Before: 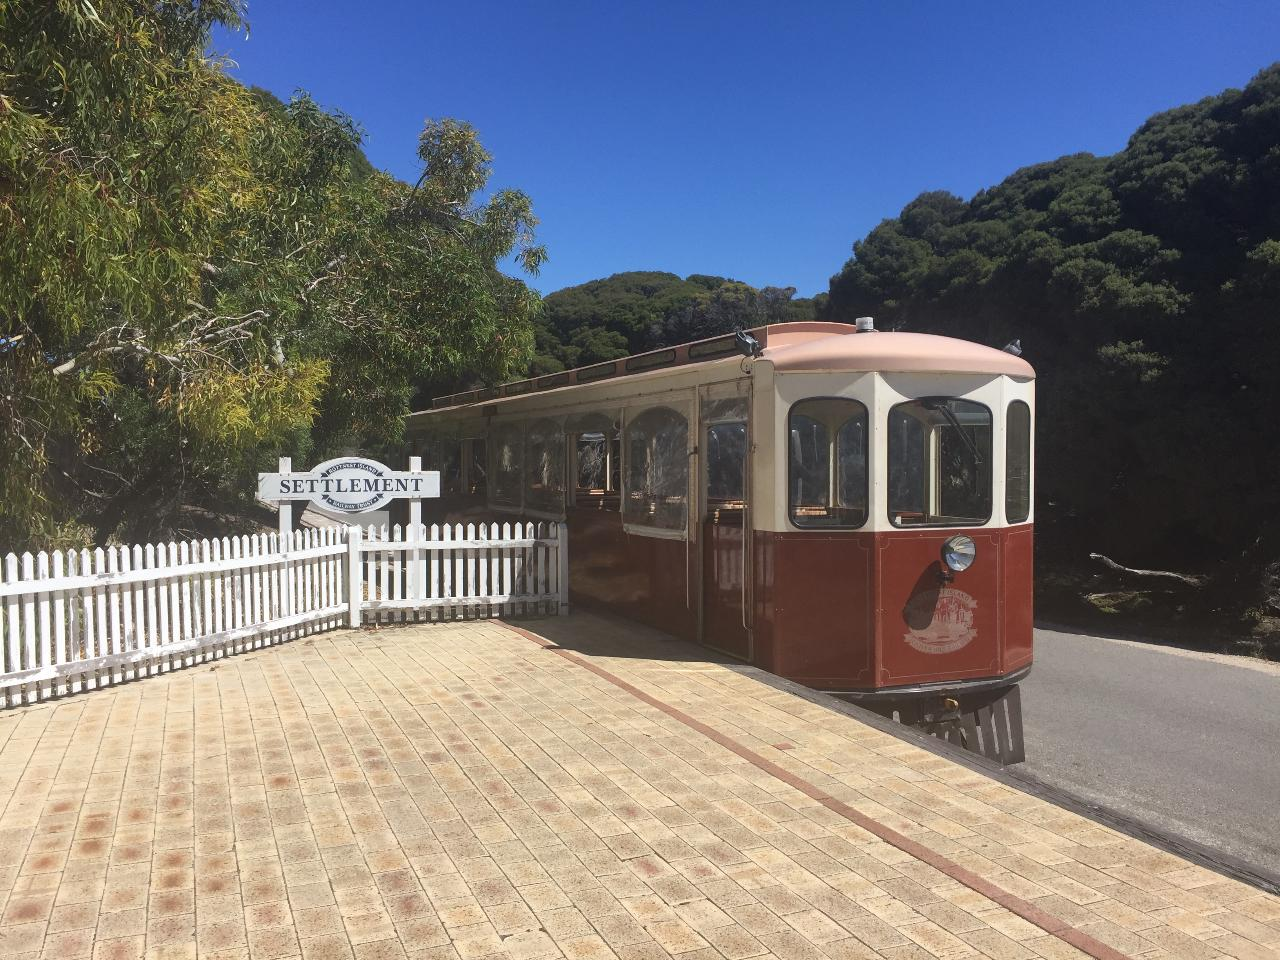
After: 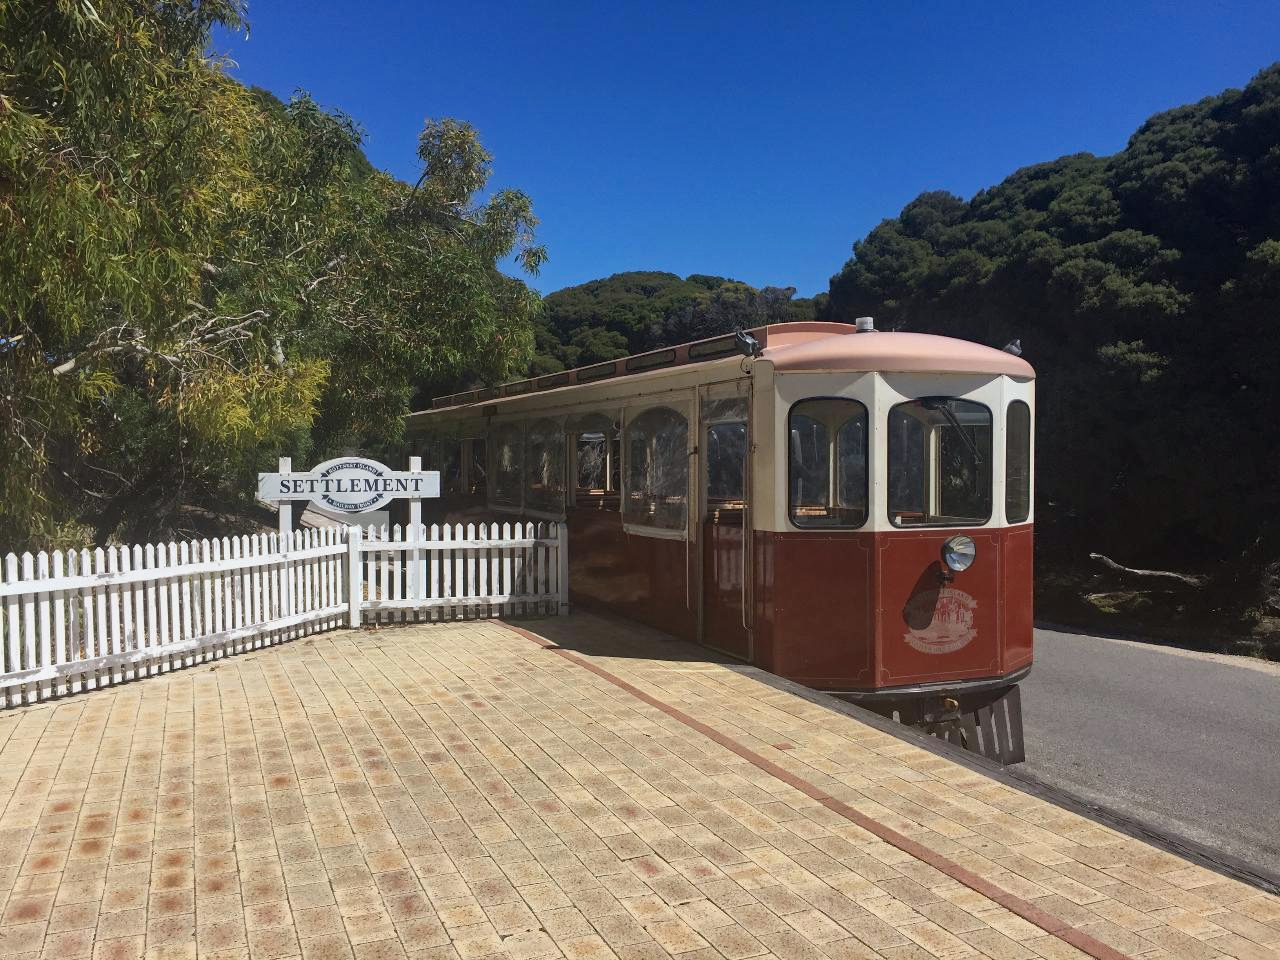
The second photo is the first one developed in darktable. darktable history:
tone equalizer: edges refinement/feathering 500, mask exposure compensation -1.24 EV, preserve details no
haze removal: strength 0.283, distance 0.25, adaptive false
exposure: black level correction 0.001, exposure -0.197 EV, compensate exposure bias true, compensate highlight preservation false
